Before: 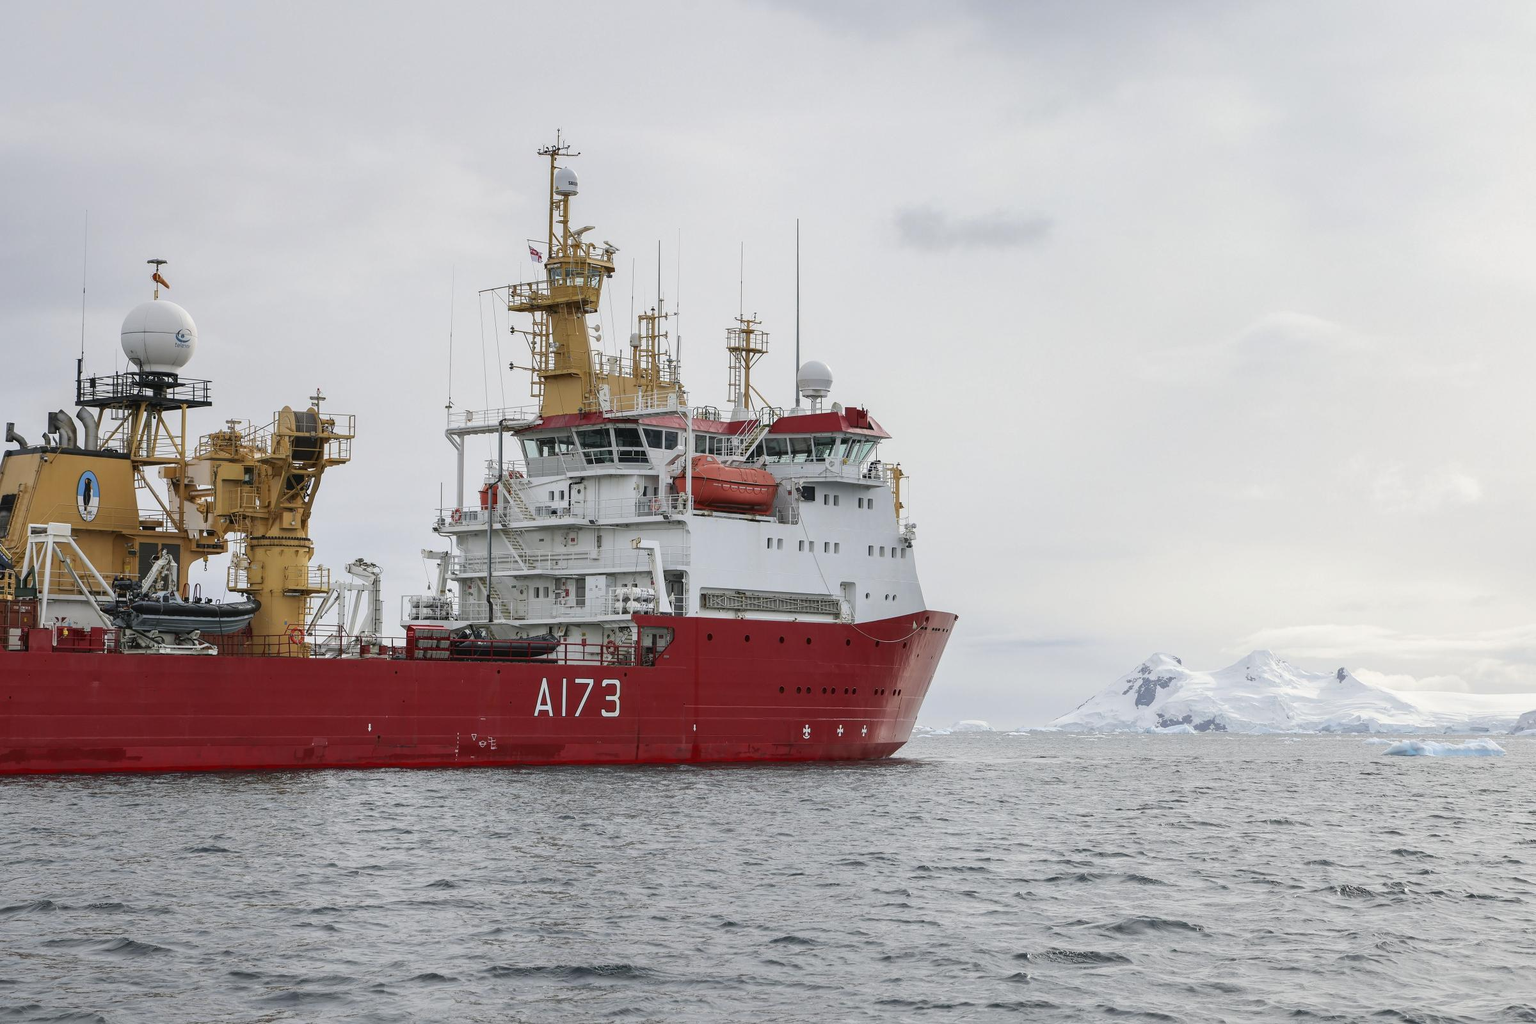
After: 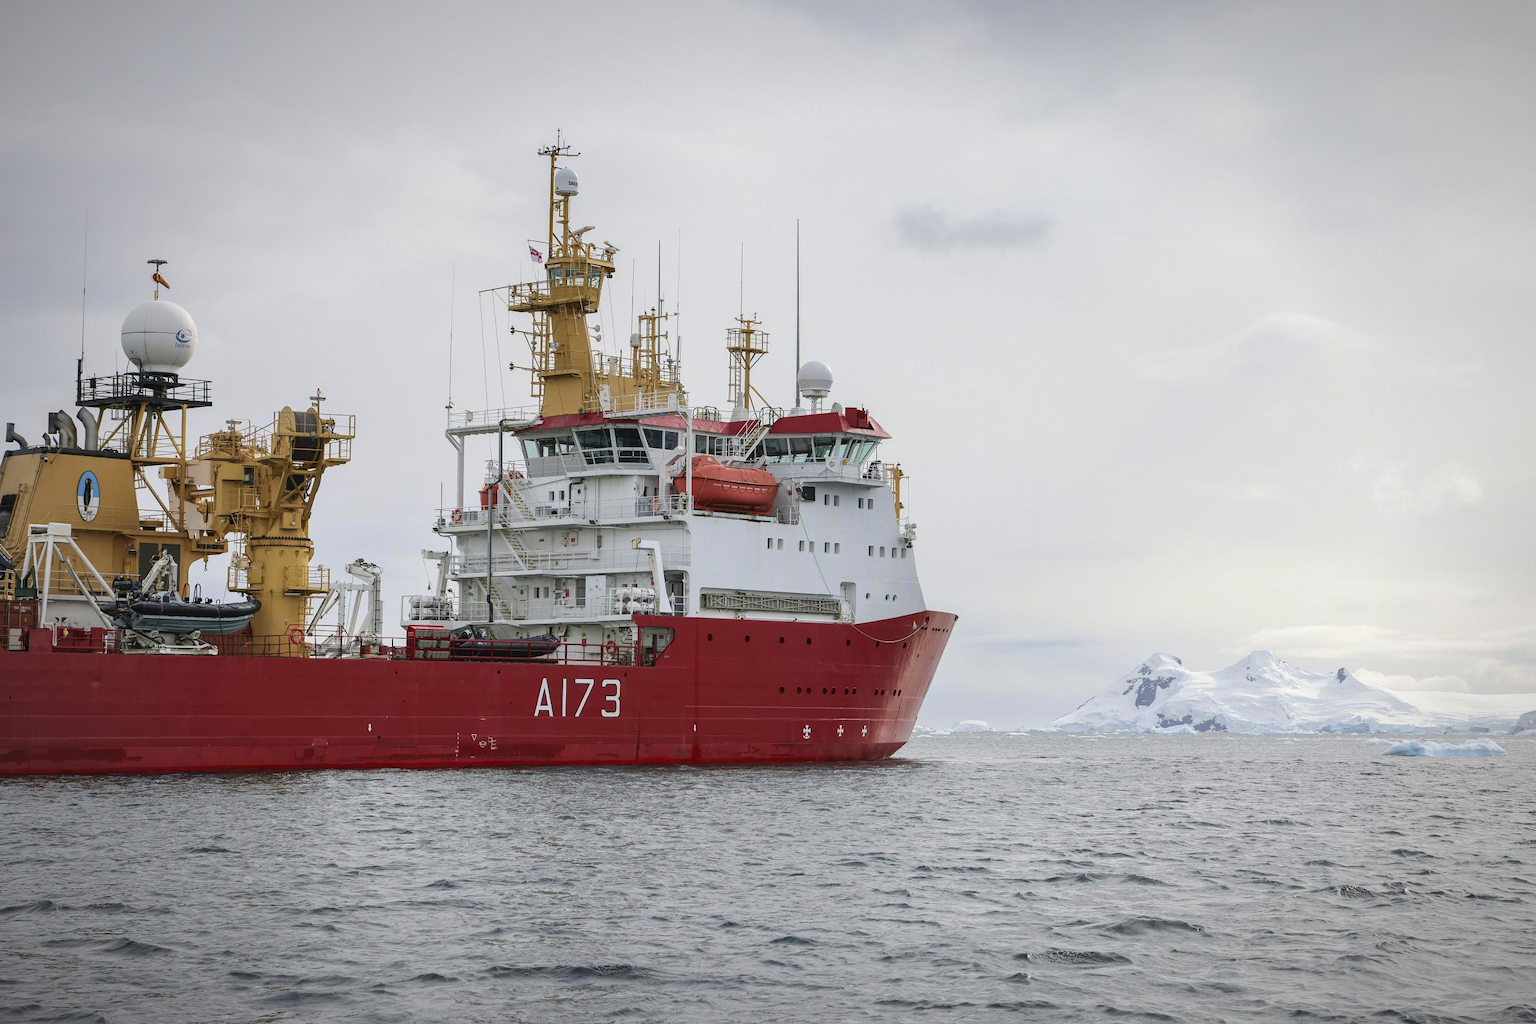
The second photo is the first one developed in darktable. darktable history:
vignetting: fall-off radius 60%, automatic ratio true
velvia: on, module defaults
